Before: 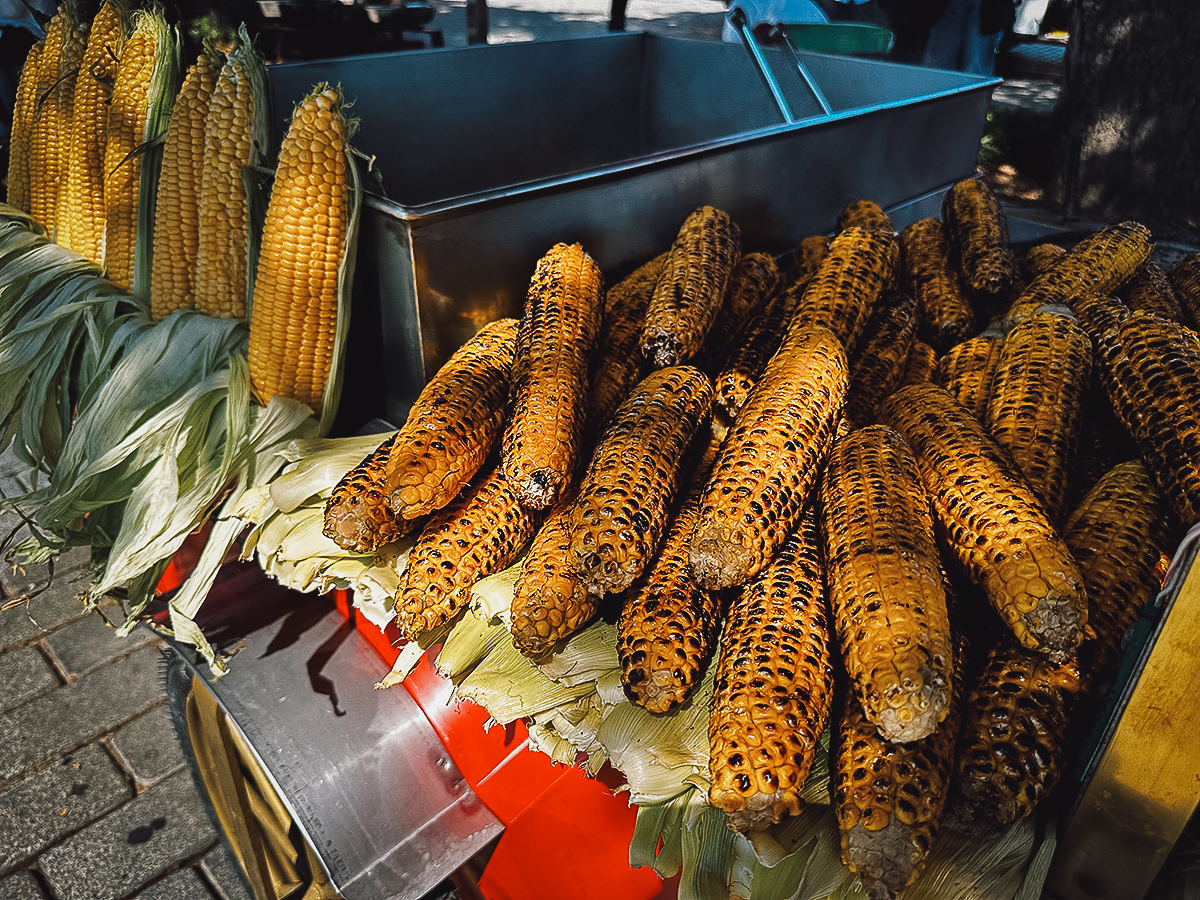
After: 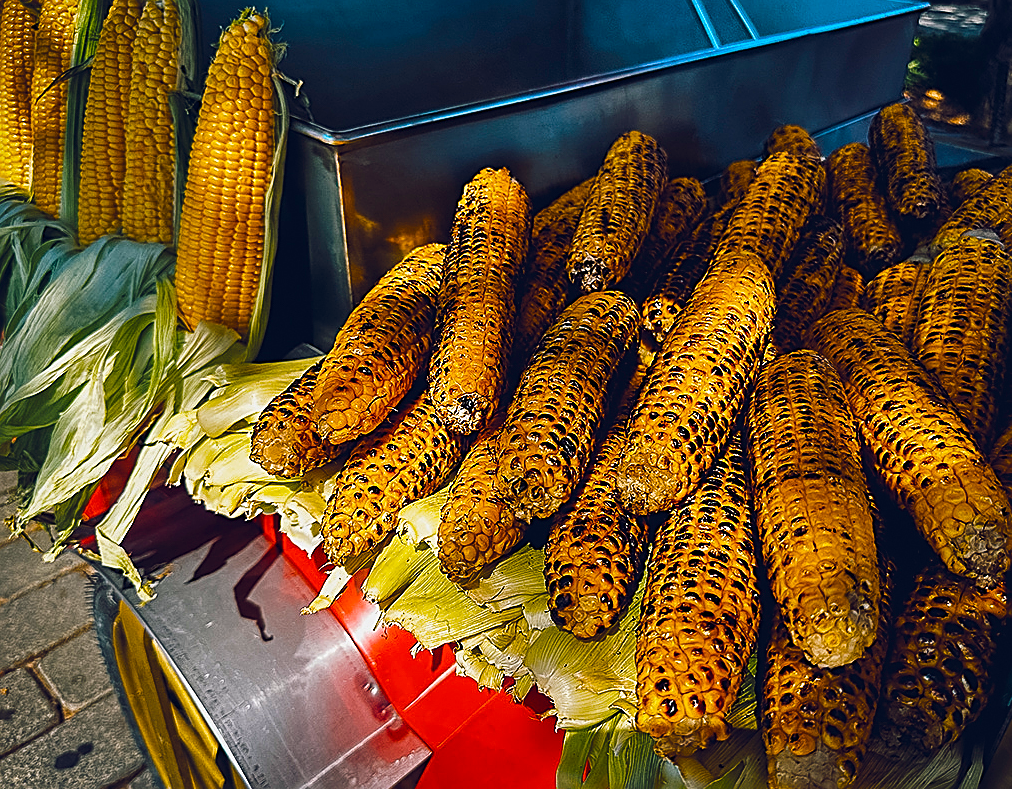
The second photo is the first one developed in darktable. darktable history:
crop: left 6.102%, top 8.418%, right 9.541%, bottom 3.909%
sharpen: on, module defaults
color balance rgb: shadows lift › hue 84.96°, global offset › chroma 0.105%, global offset › hue 254.18°, linear chroma grading › global chroma 15.524%, perceptual saturation grading › global saturation 30.55%, global vibrance 41.715%
